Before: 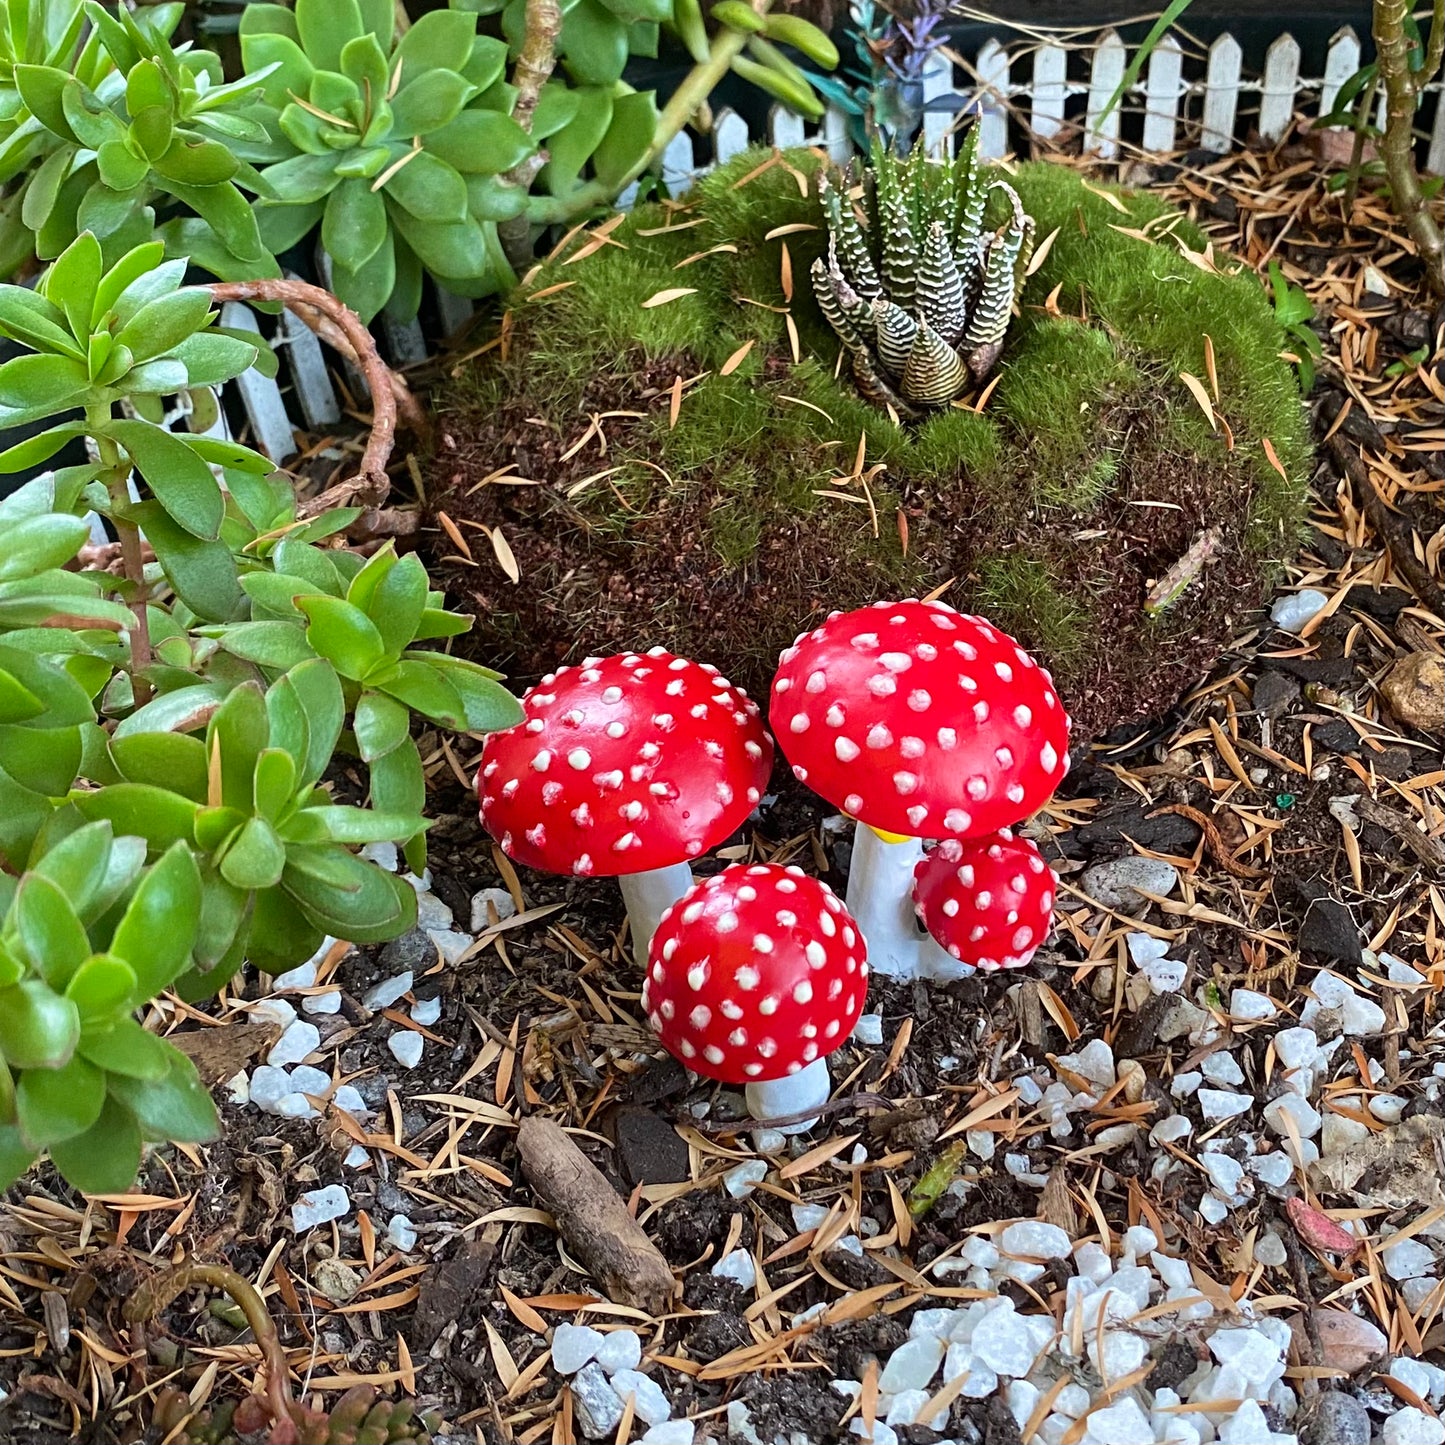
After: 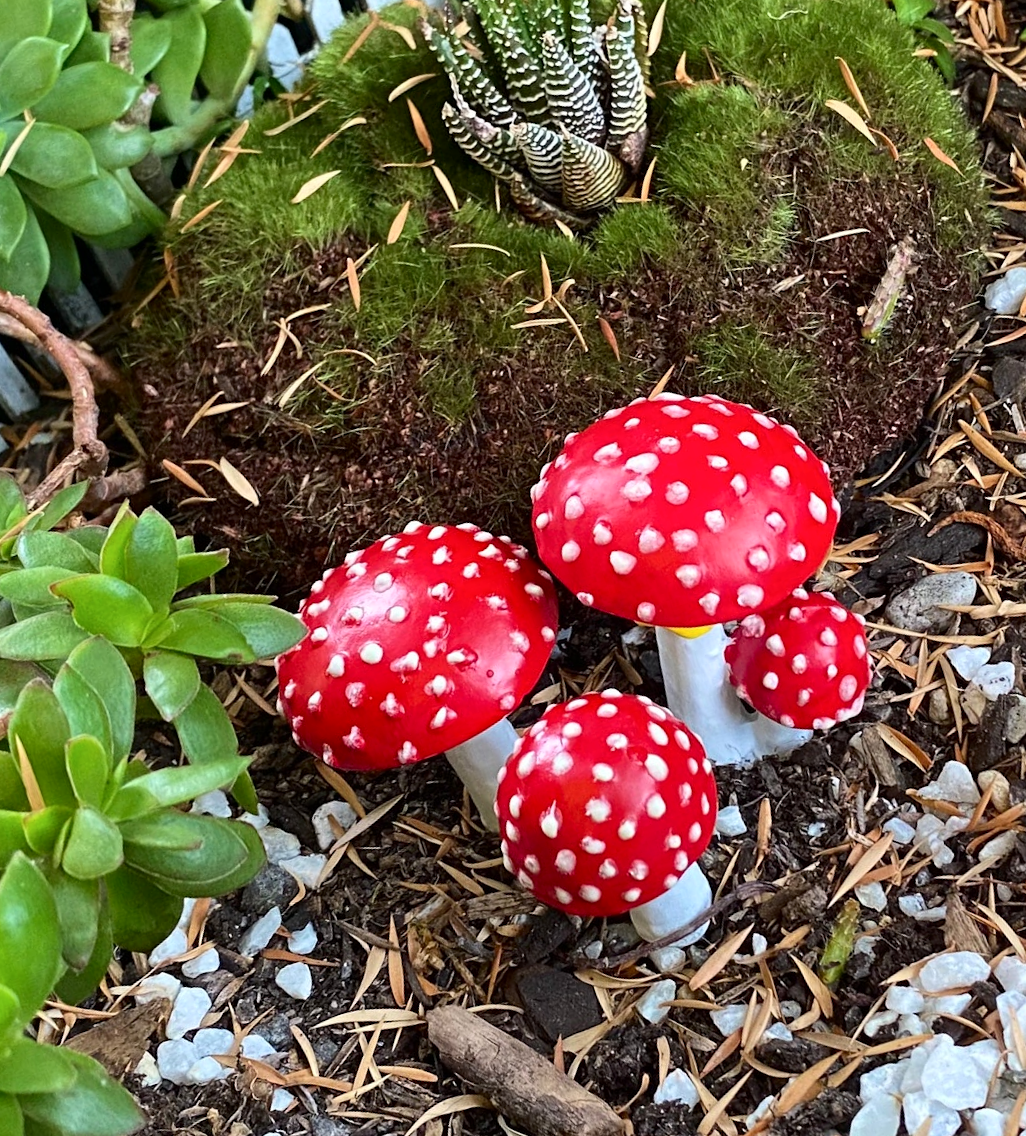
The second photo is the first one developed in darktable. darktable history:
contrast brightness saturation: contrast 0.14
crop and rotate: angle 17.83°, left 6.782%, right 3.879%, bottom 1.067%
